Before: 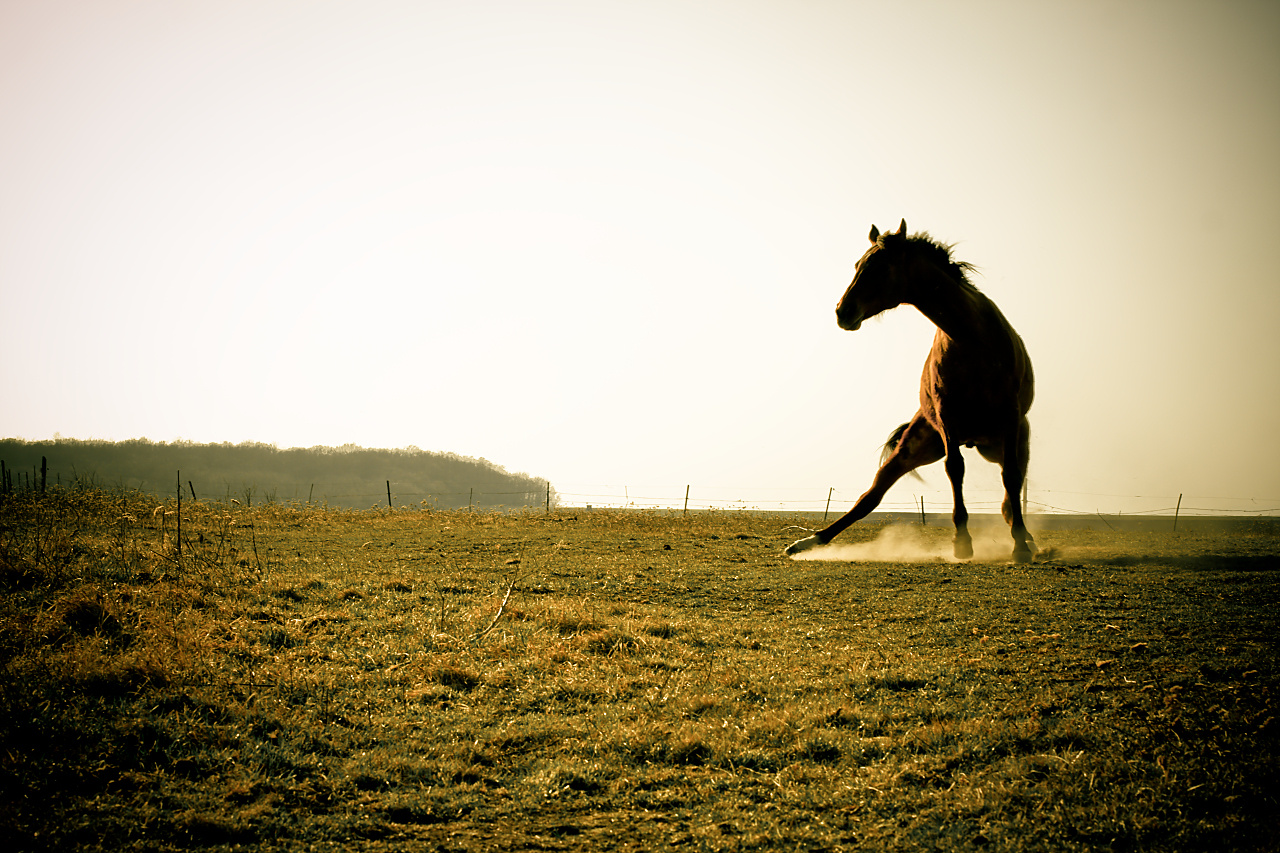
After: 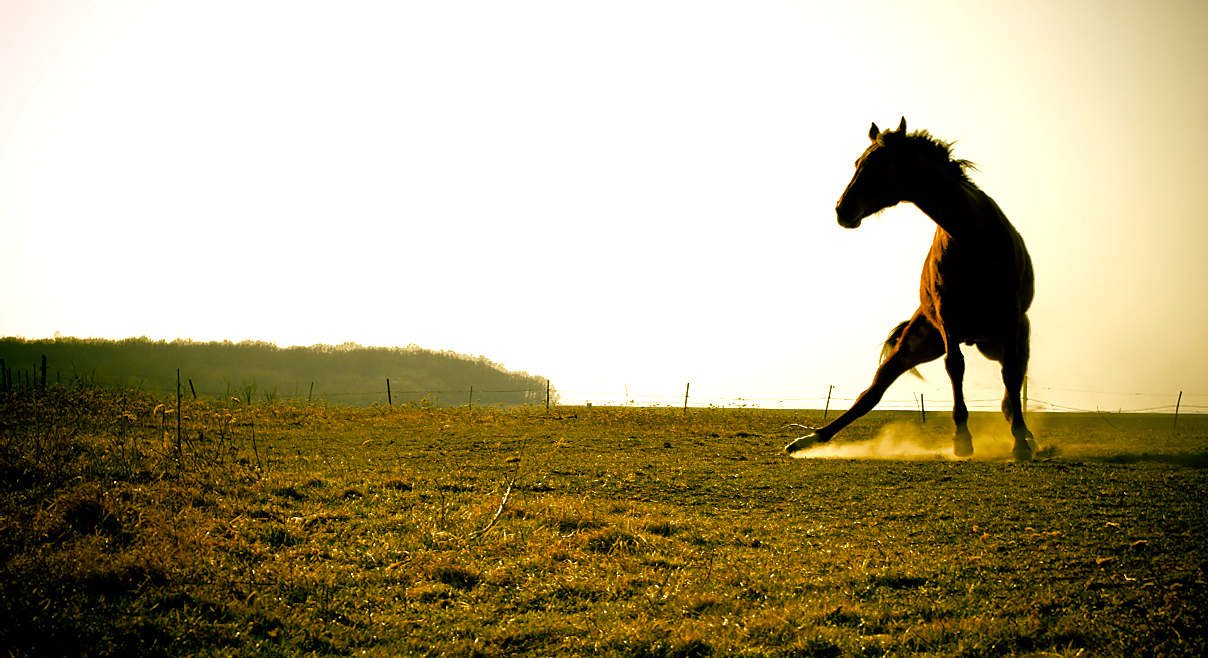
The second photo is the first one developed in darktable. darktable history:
color balance rgb: shadows lift › chroma 3.224%, shadows lift › hue 241.34°, perceptual saturation grading › global saturation 29.741%, global vibrance 9.977%, contrast 14.609%, saturation formula JzAzBz (2021)
crop and rotate: angle 0.047°, top 12.02%, right 5.497%, bottom 10.639%
